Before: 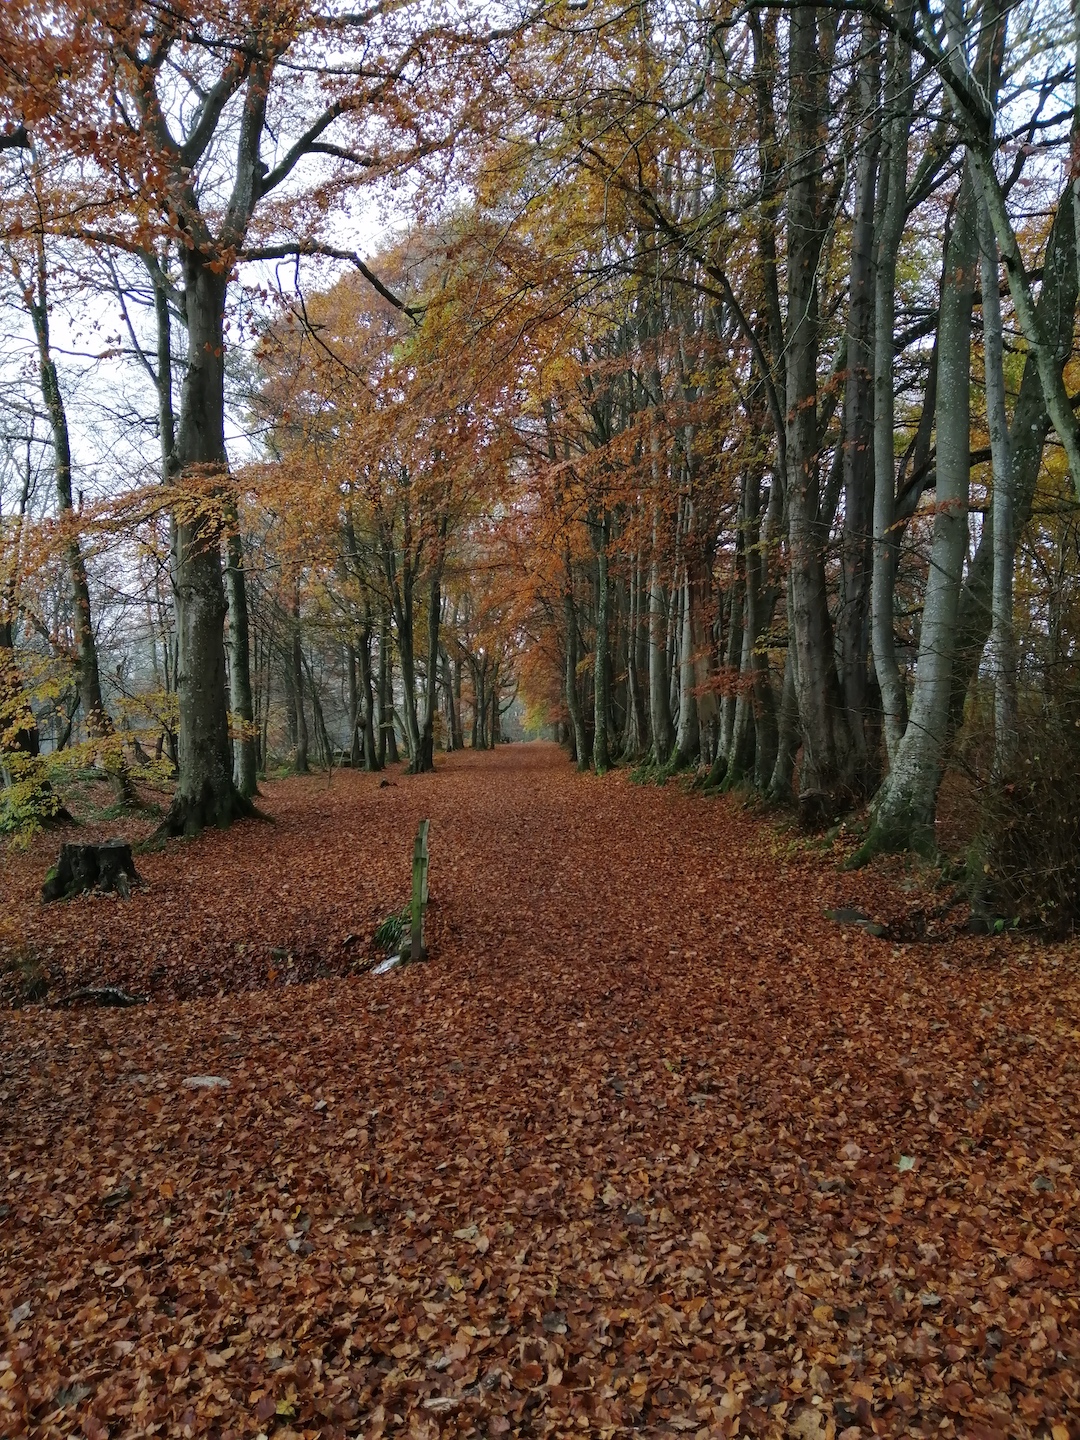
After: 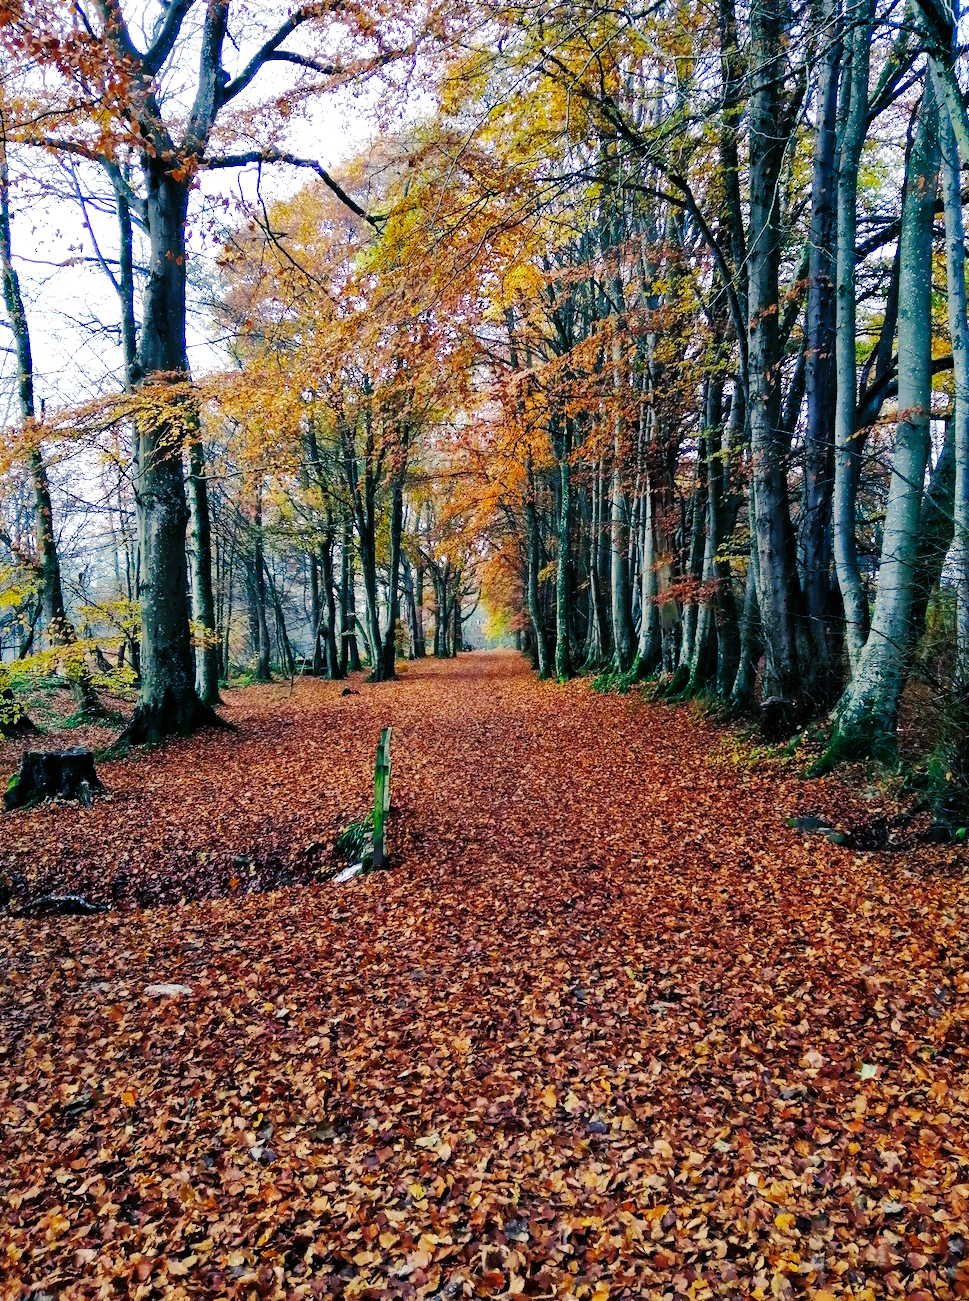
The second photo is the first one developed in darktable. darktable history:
color balance rgb: shadows lift › luminance -41.099%, shadows lift › chroma 14.353%, shadows lift › hue 261.49°, perceptual saturation grading › global saturation 0.132%, global vibrance 20%
crop: left 3.537%, top 6.458%, right 6.681%, bottom 3.18%
base curve: curves: ch0 [(0, 0) (0, 0) (0.002, 0.001) (0.008, 0.003) (0.019, 0.011) (0.037, 0.037) (0.064, 0.11) (0.102, 0.232) (0.152, 0.379) (0.216, 0.524) (0.296, 0.665) (0.394, 0.789) (0.512, 0.881) (0.651, 0.945) (0.813, 0.986) (1, 1)], preserve colors none
shadows and highlights: shadows 40.31, highlights -60
local contrast: mode bilateral grid, contrast 11, coarseness 24, detail 110%, midtone range 0.2
exposure: black level correction 0.003, exposure 0.389 EV, compensate exposure bias true, compensate highlight preservation false
